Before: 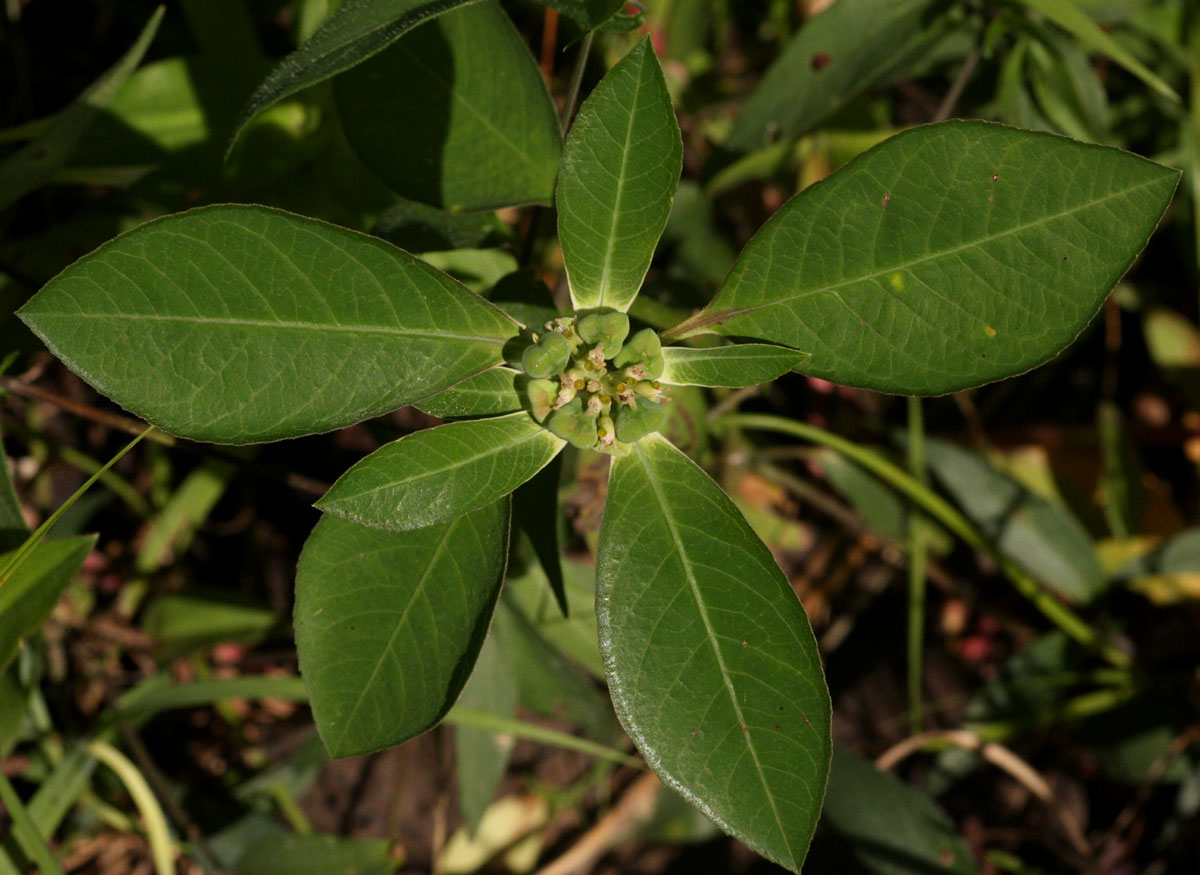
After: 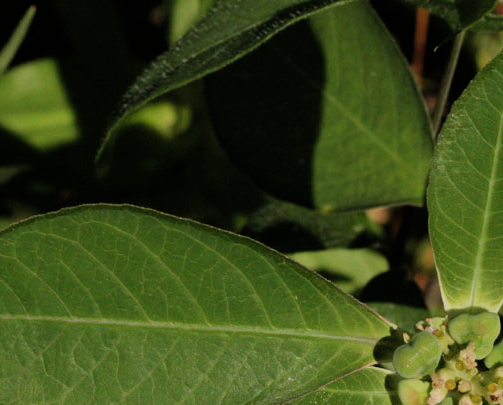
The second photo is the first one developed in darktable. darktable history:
crop and rotate: left 10.817%, top 0.062%, right 47.194%, bottom 53.626%
filmic rgb: black relative exposure -7.15 EV, white relative exposure 5.36 EV, hardness 3.02, color science v6 (2022)
contrast brightness saturation: contrast 0.05, brightness 0.06, saturation 0.01
